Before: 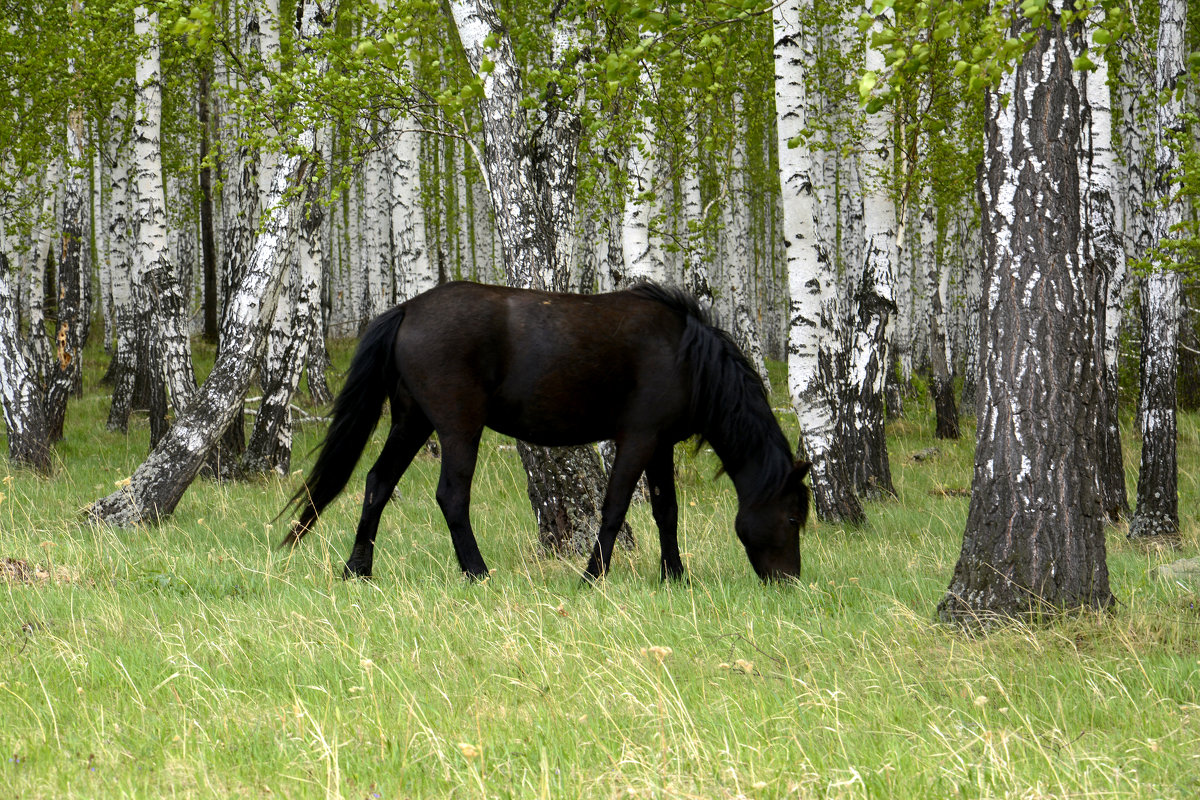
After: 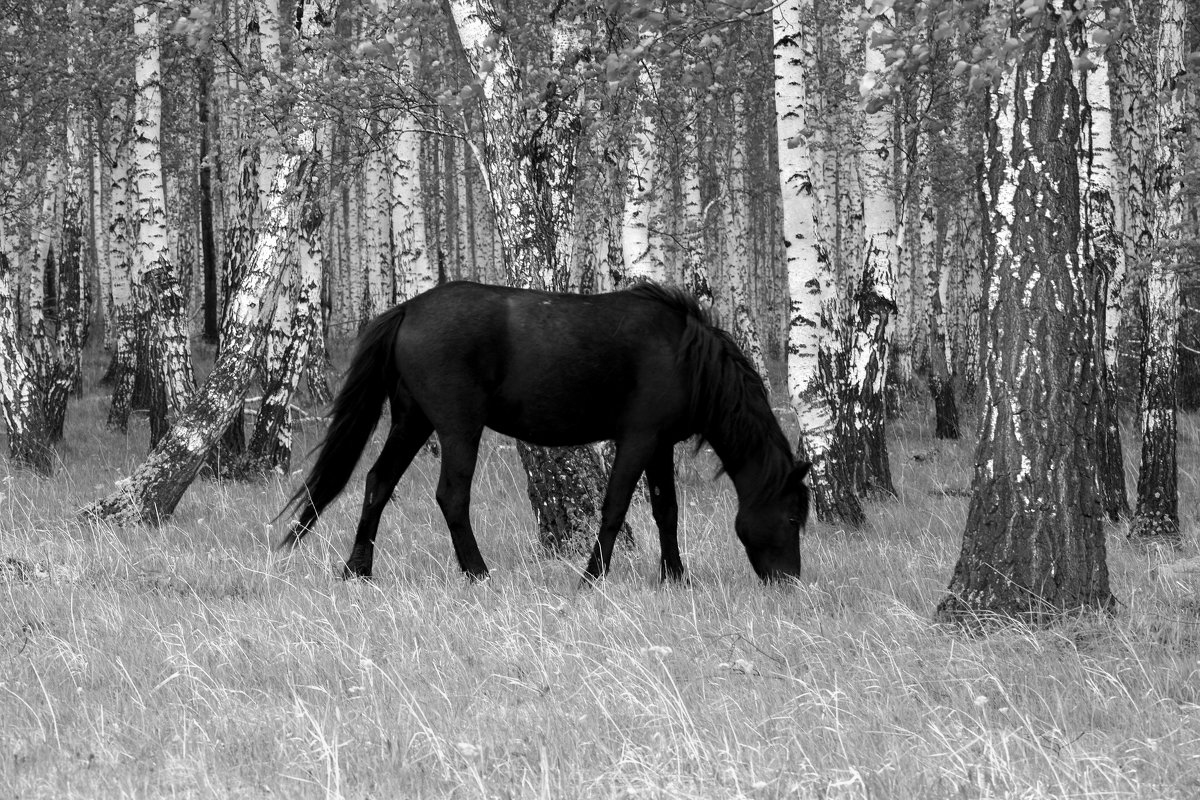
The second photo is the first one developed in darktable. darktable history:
color correction: highlights a* 12.23, highlights b* 5.41
monochrome: on, module defaults
color balance rgb: perceptual saturation grading › global saturation 25%, global vibrance 20%
